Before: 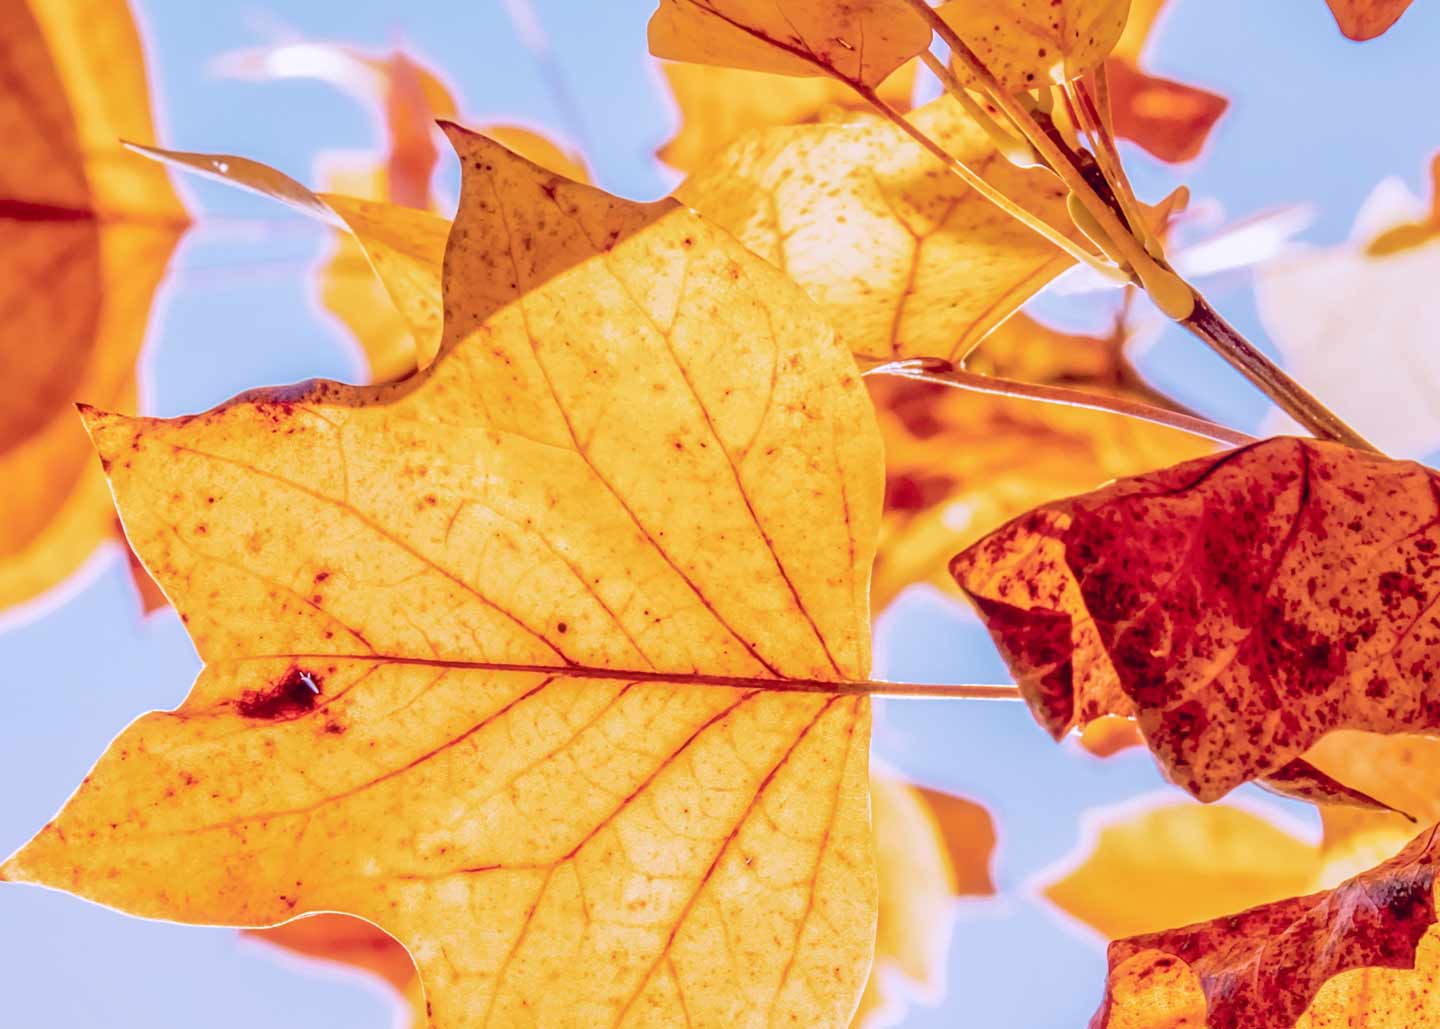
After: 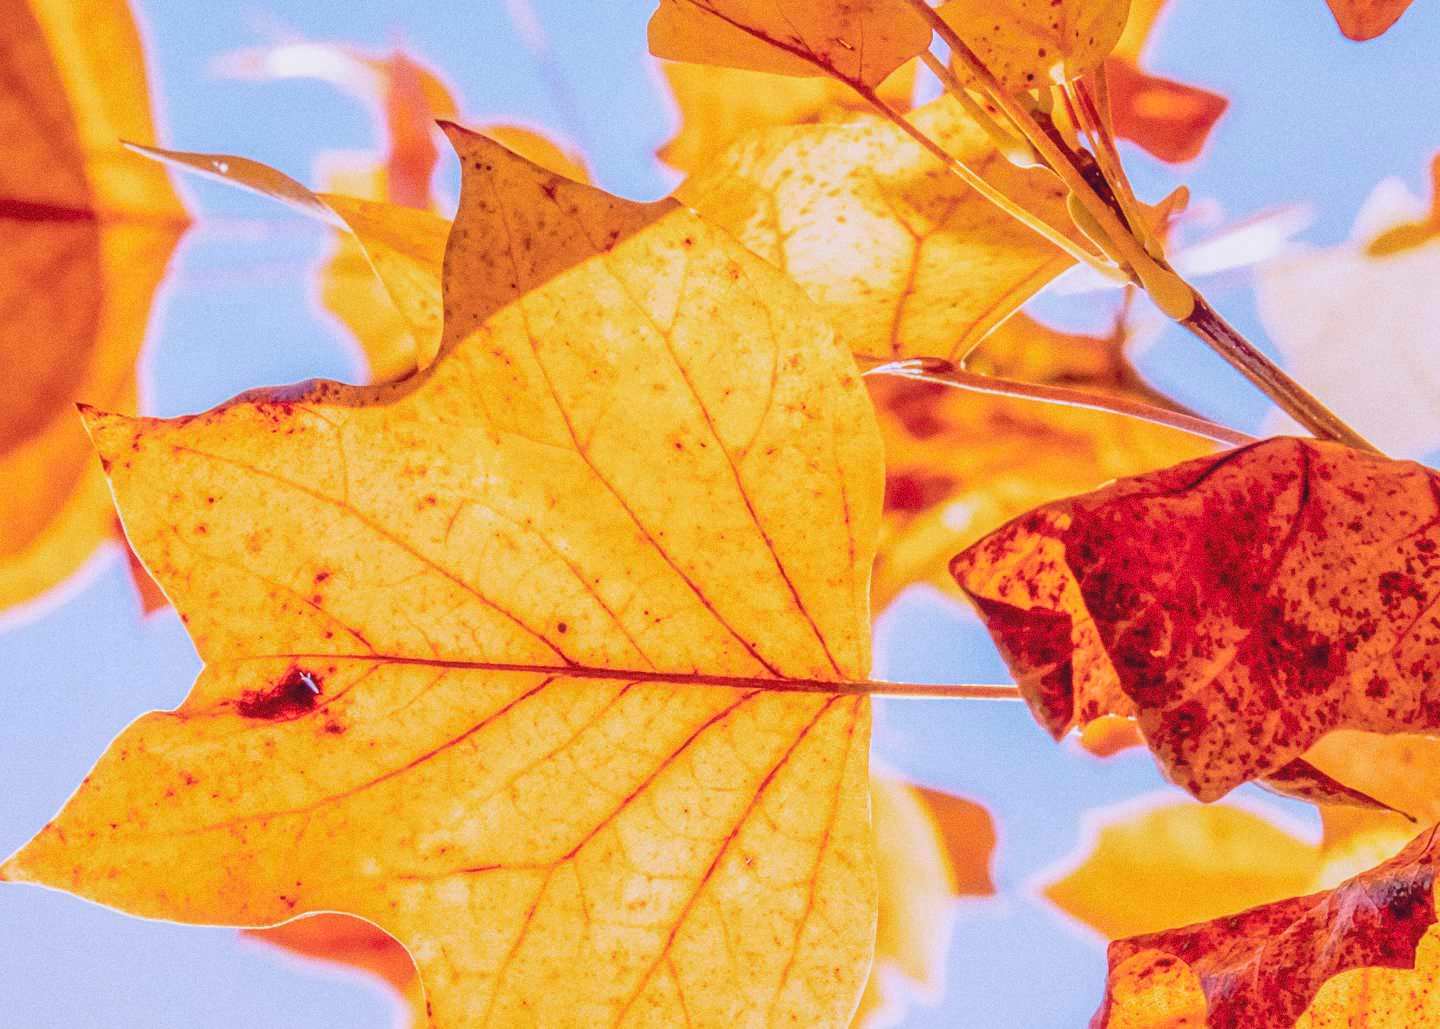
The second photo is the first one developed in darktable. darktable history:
contrast brightness saturation: contrast -0.1, brightness 0.05, saturation 0.08
grain: coarseness 0.09 ISO
